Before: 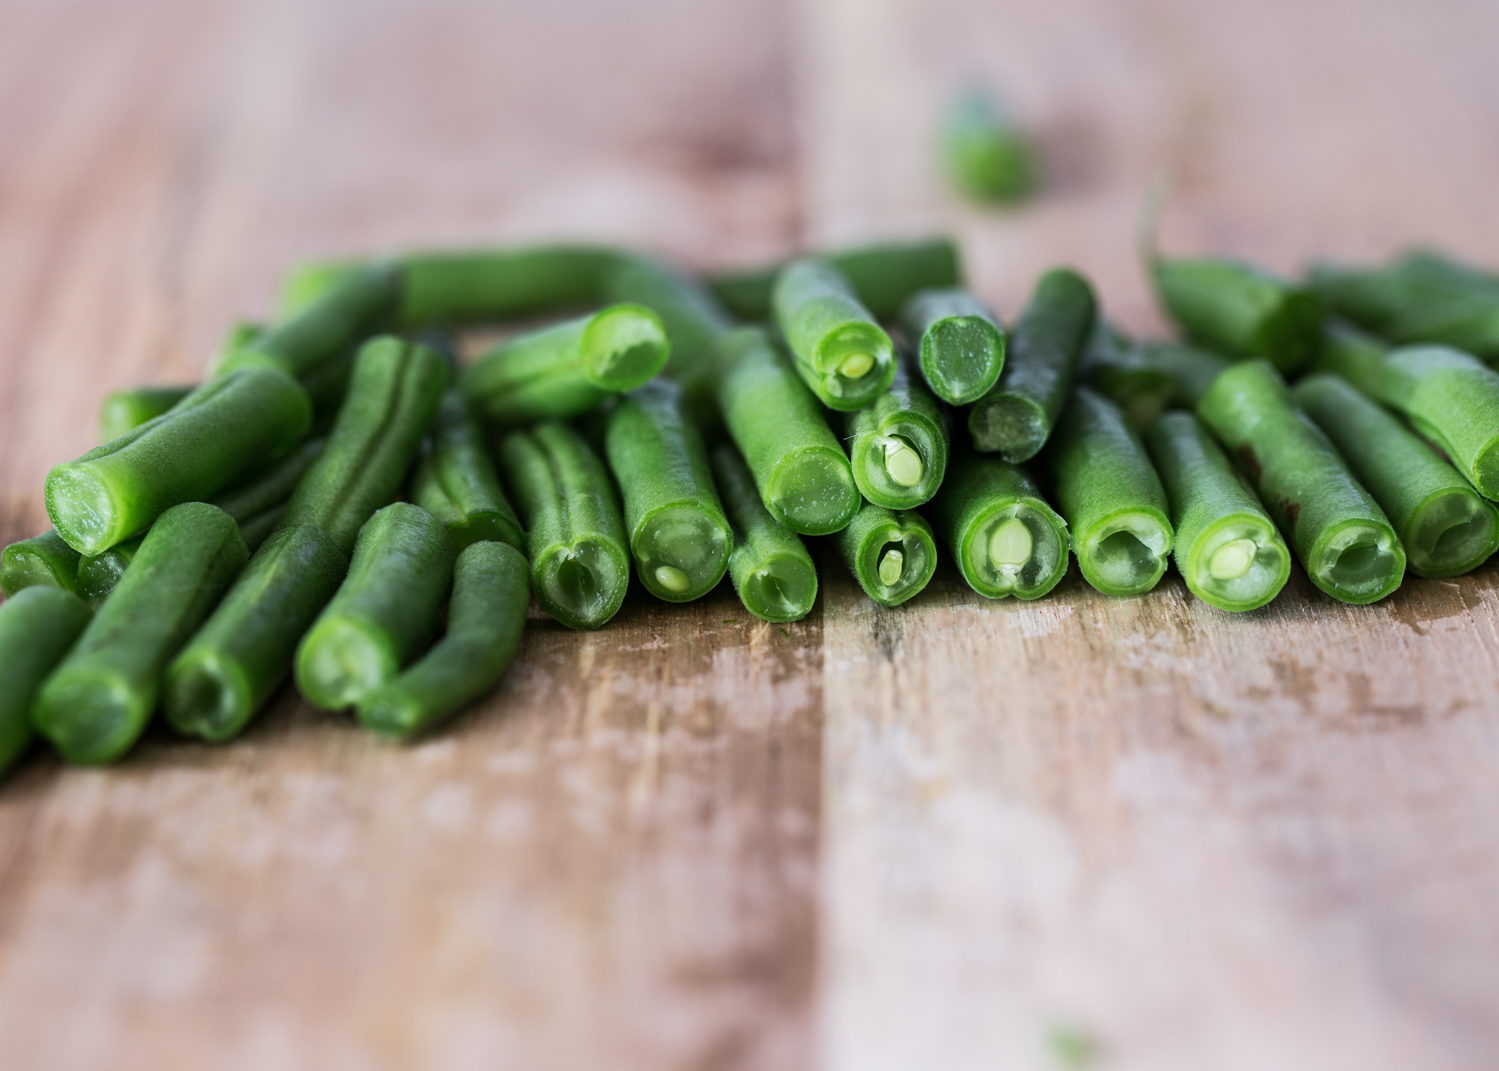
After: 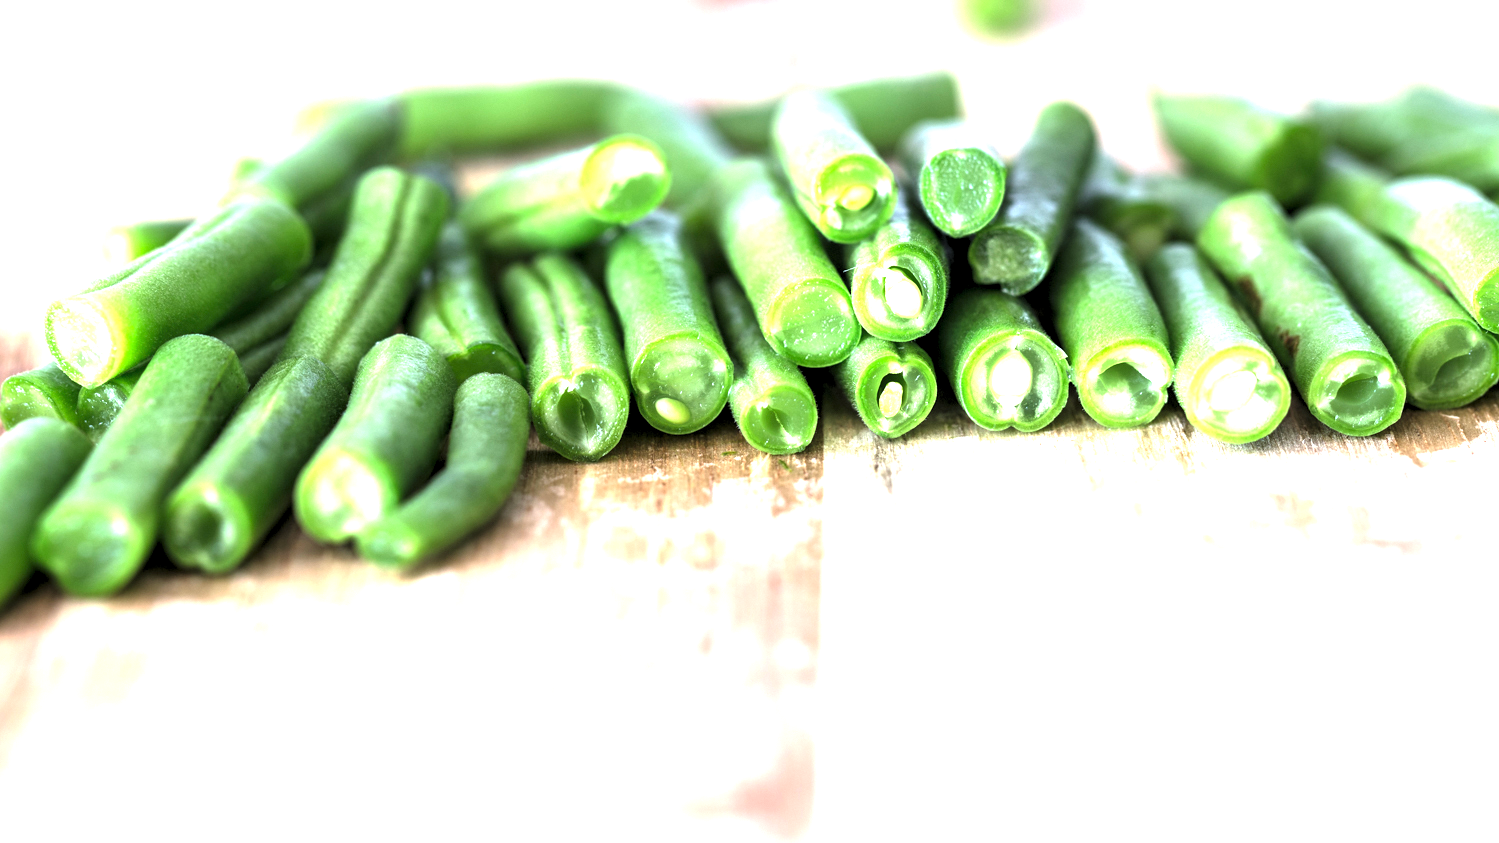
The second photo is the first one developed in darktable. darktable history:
exposure: black level correction 0, exposure 1.975 EV, compensate exposure bias true, compensate highlight preservation false
levels: levels [0.073, 0.497, 0.972]
crop and rotate: top 15.774%, bottom 5.506%
